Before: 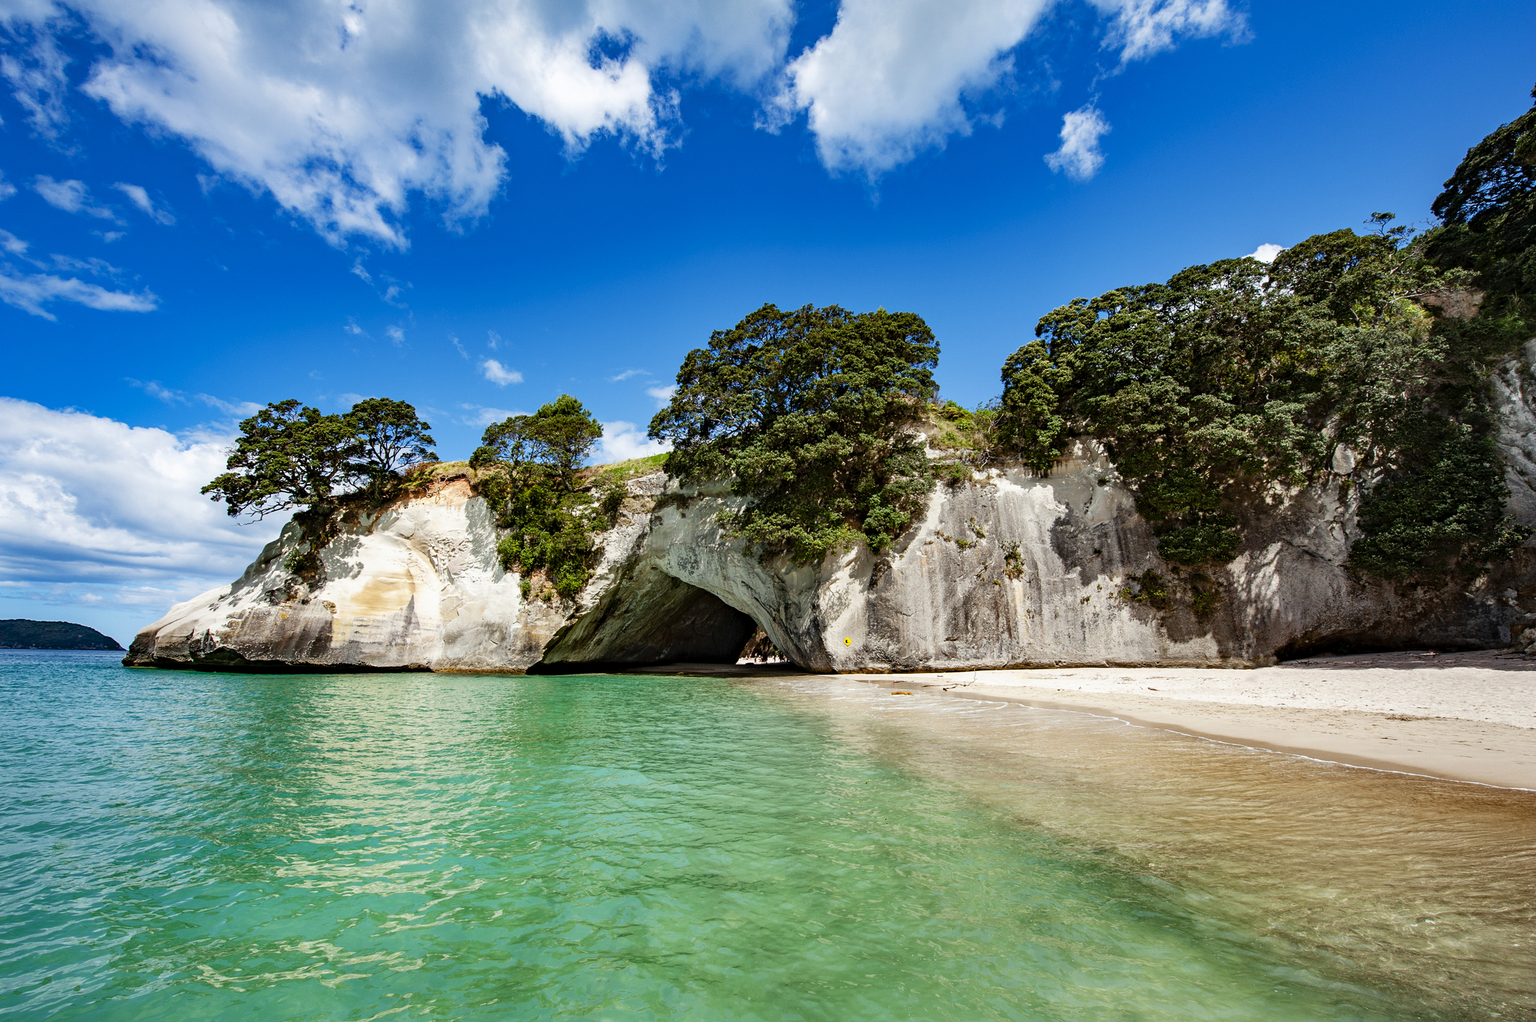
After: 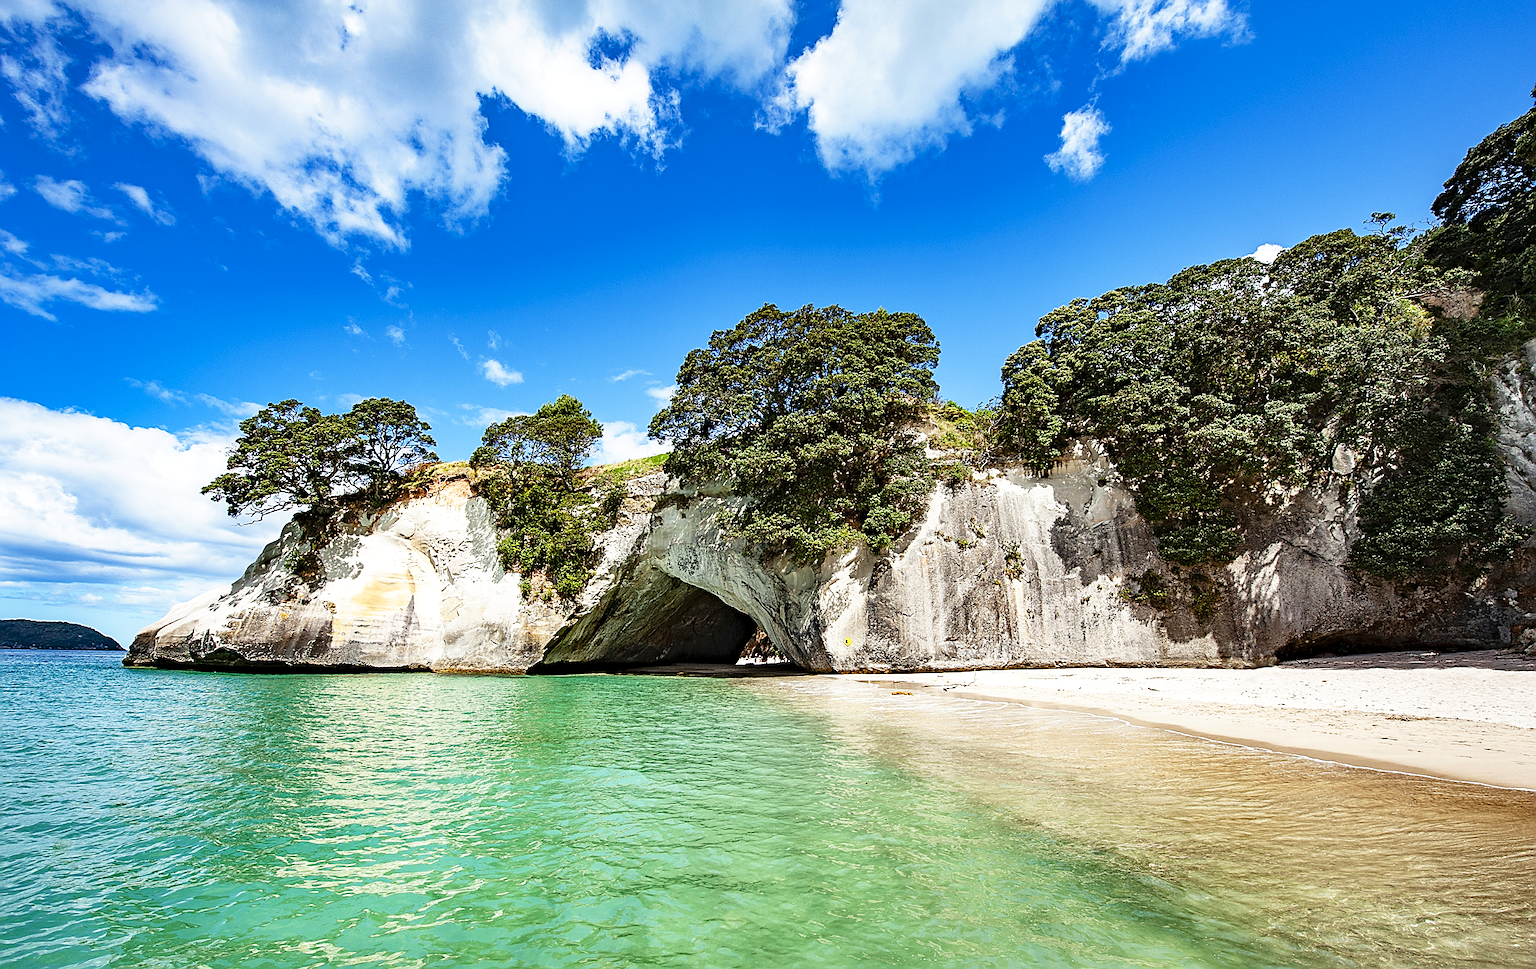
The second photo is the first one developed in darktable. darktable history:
crop and rotate: top 0.008%, bottom 5.132%
base curve: curves: ch0 [(0, 0) (0.688, 0.865) (1, 1)], preserve colors none
sharpen: radius 1.355, amount 1.26, threshold 0.628
exposure: exposure 0.15 EV, compensate highlight preservation false
